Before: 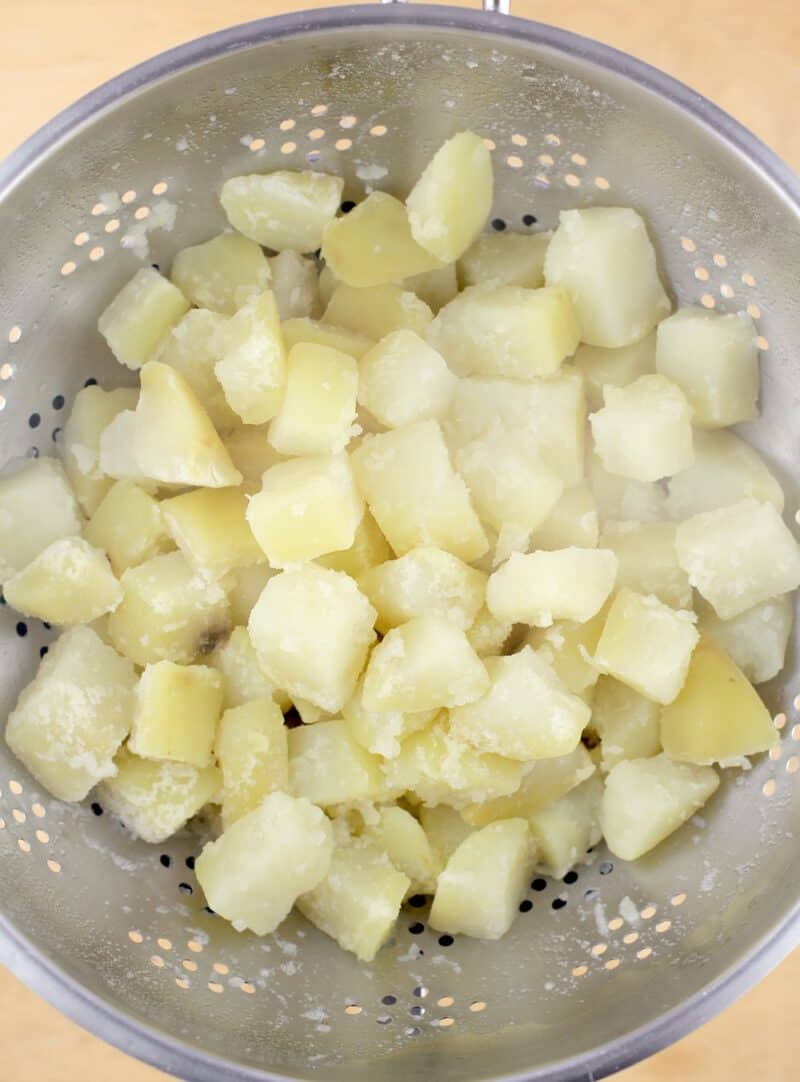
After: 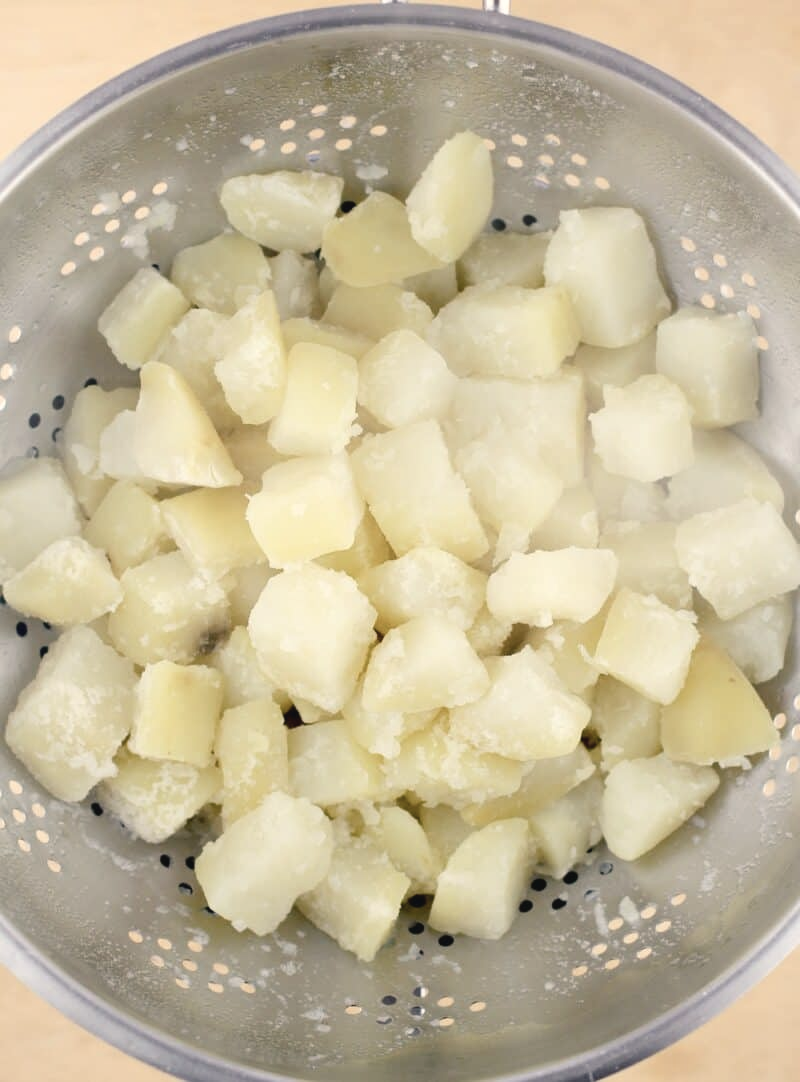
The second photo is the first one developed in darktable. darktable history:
contrast brightness saturation: contrast 0.1, saturation -0.36
color balance rgb: shadows lift › chroma 2%, shadows lift › hue 219.6°, power › hue 313.2°, highlights gain › chroma 3%, highlights gain › hue 75.6°, global offset › luminance 0.5%, perceptual saturation grading › global saturation 15.33%, perceptual saturation grading › highlights -19.33%, perceptual saturation grading › shadows 20%, global vibrance 20%
